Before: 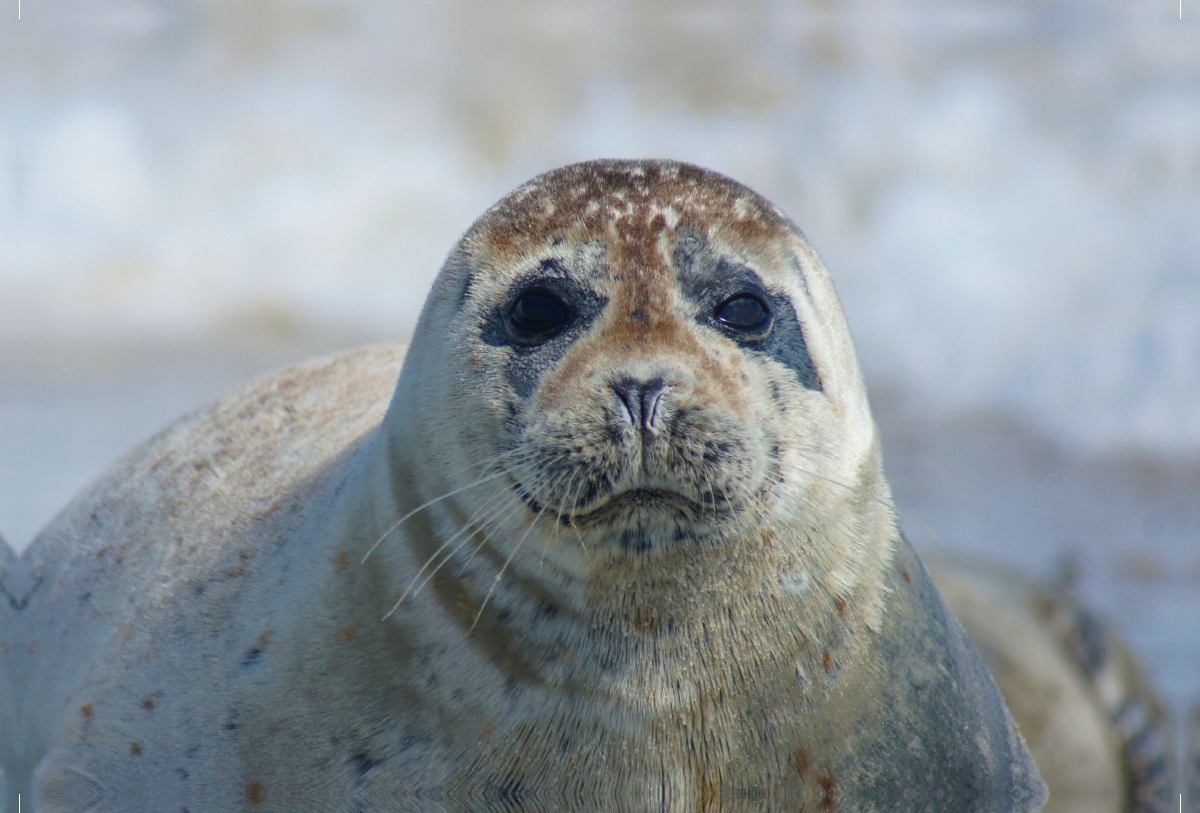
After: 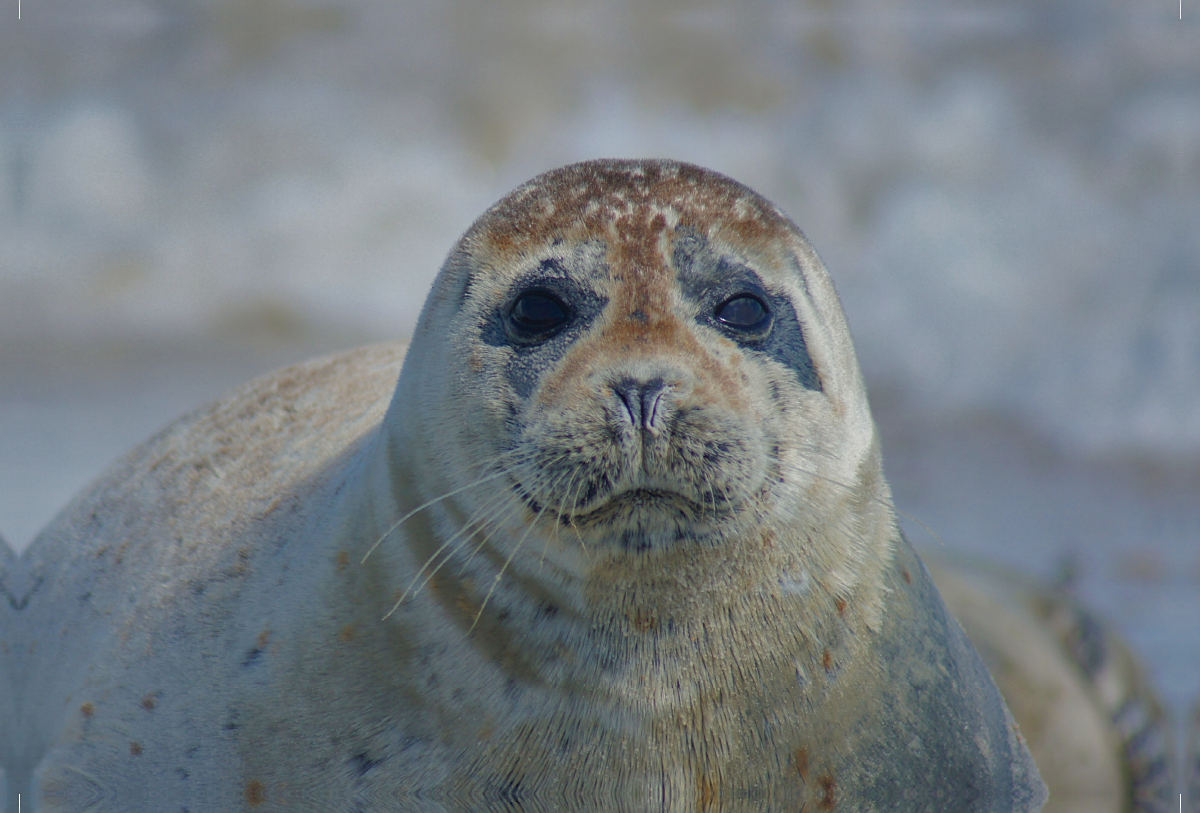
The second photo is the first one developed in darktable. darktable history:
tone equalizer: -8 EV 0.256 EV, -7 EV 0.384 EV, -6 EV 0.442 EV, -5 EV 0.217 EV, -3 EV -0.258 EV, -2 EV -0.437 EV, -1 EV -0.435 EV, +0 EV -0.224 EV, edges refinement/feathering 500, mask exposure compensation -1.57 EV, preserve details no
sharpen: radius 1.23, amount 0.293, threshold 0.114
shadows and highlights: shadows 20.75, highlights -81.05, soften with gaussian
